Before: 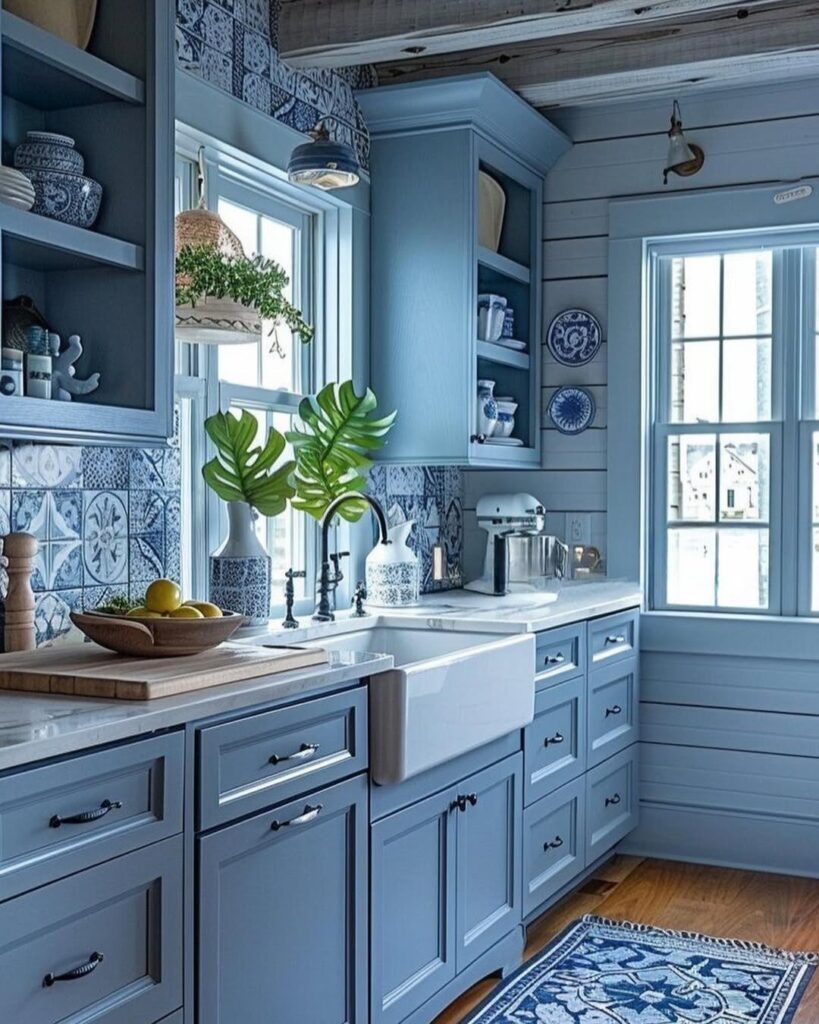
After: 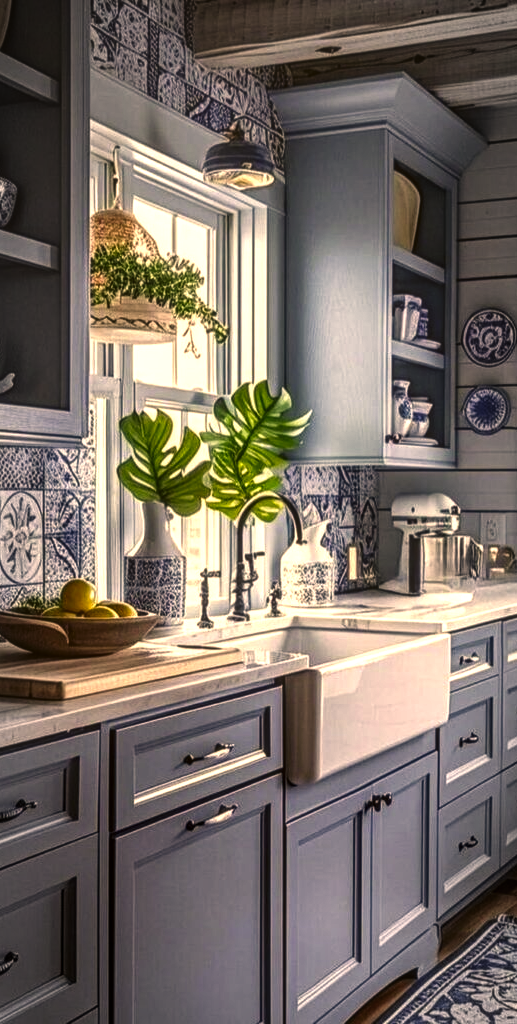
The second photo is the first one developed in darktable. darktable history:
contrast brightness saturation: contrast 0.067, brightness -0.143, saturation 0.108
local contrast: highlights 78%, shadows 56%, detail 174%, midtone range 0.424
crop: left 10.467%, right 26.327%
vignetting: automatic ratio true, unbound false
exposure: black level correction -0.038, exposure -0.498 EV, compensate highlight preservation false
levels: levels [0, 0.394, 0.787]
color correction: highlights a* 18.42, highlights b* 35.04, shadows a* 1.17, shadows b* 5.85, saturation 1.03
